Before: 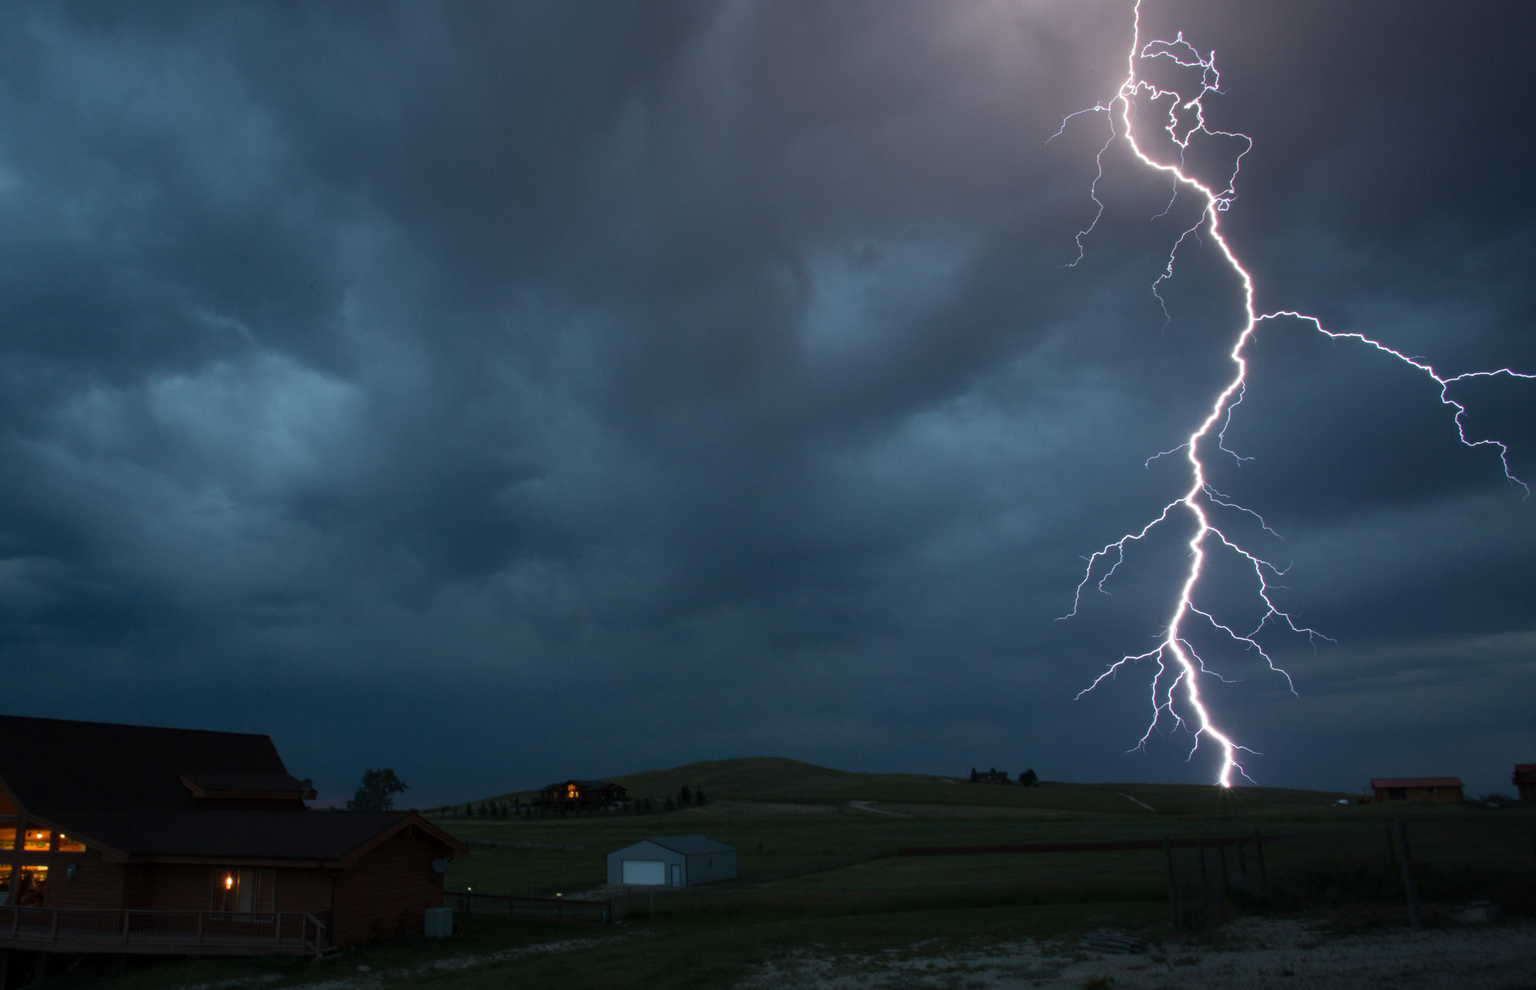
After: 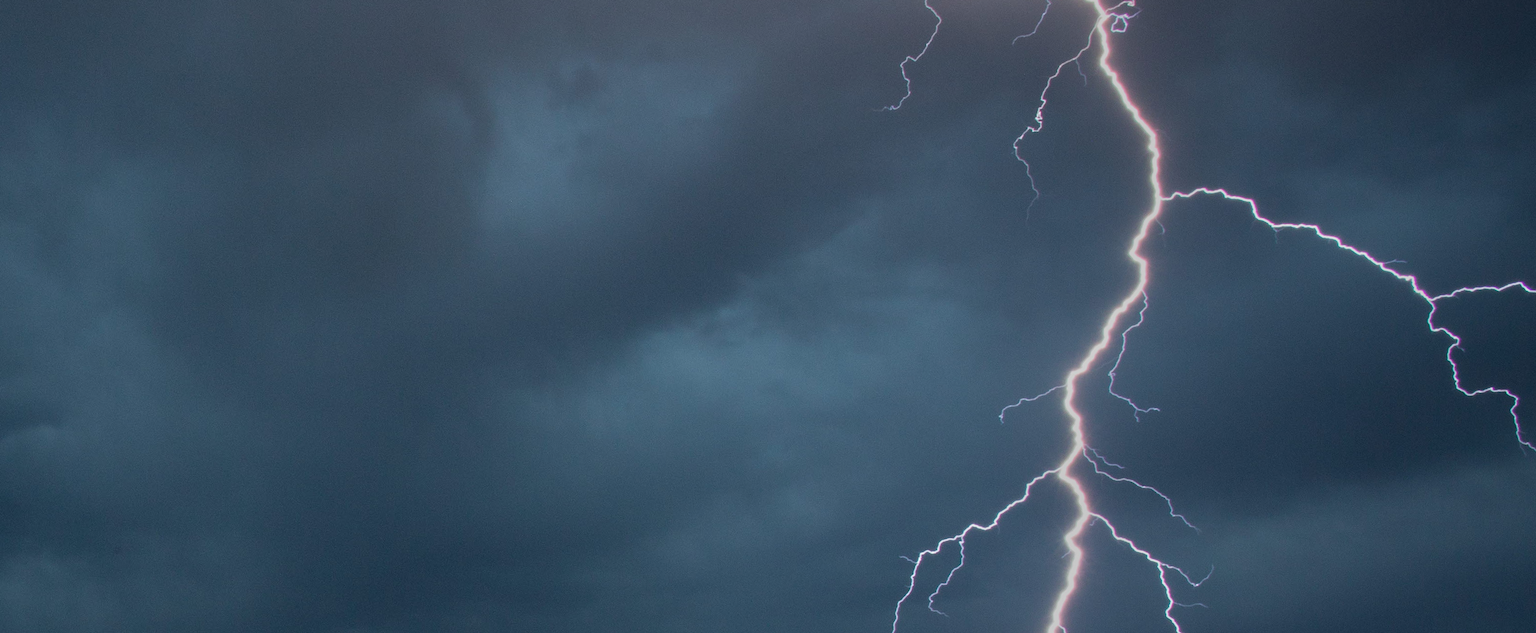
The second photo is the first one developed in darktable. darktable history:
tone equalizer: -8 EV -0.002 EV, -7 EV 0.005 EV, -6 EV -0.008 EV, -5 EV 0.007 EV, -4 EV -0.042 EV, -3 EV -0.233 EV, -2 EV -0.662 EV, -1 EV -0.983 EV, +0 EV -0.969 EV, smoothing diameter 2%, edges refinement/feathering 20, mask exposure compensation -1.57 EV, filter diffusion 5
rotate and perspective: rotation 0.679°, lens shift (horizontal) 0.136, crop left 0.009, crop right 0.991, crop top 0.078, crop bottom 0.95
crop: left 36.005%, top 18.293%, right 0.31%, bottom 38.444%
